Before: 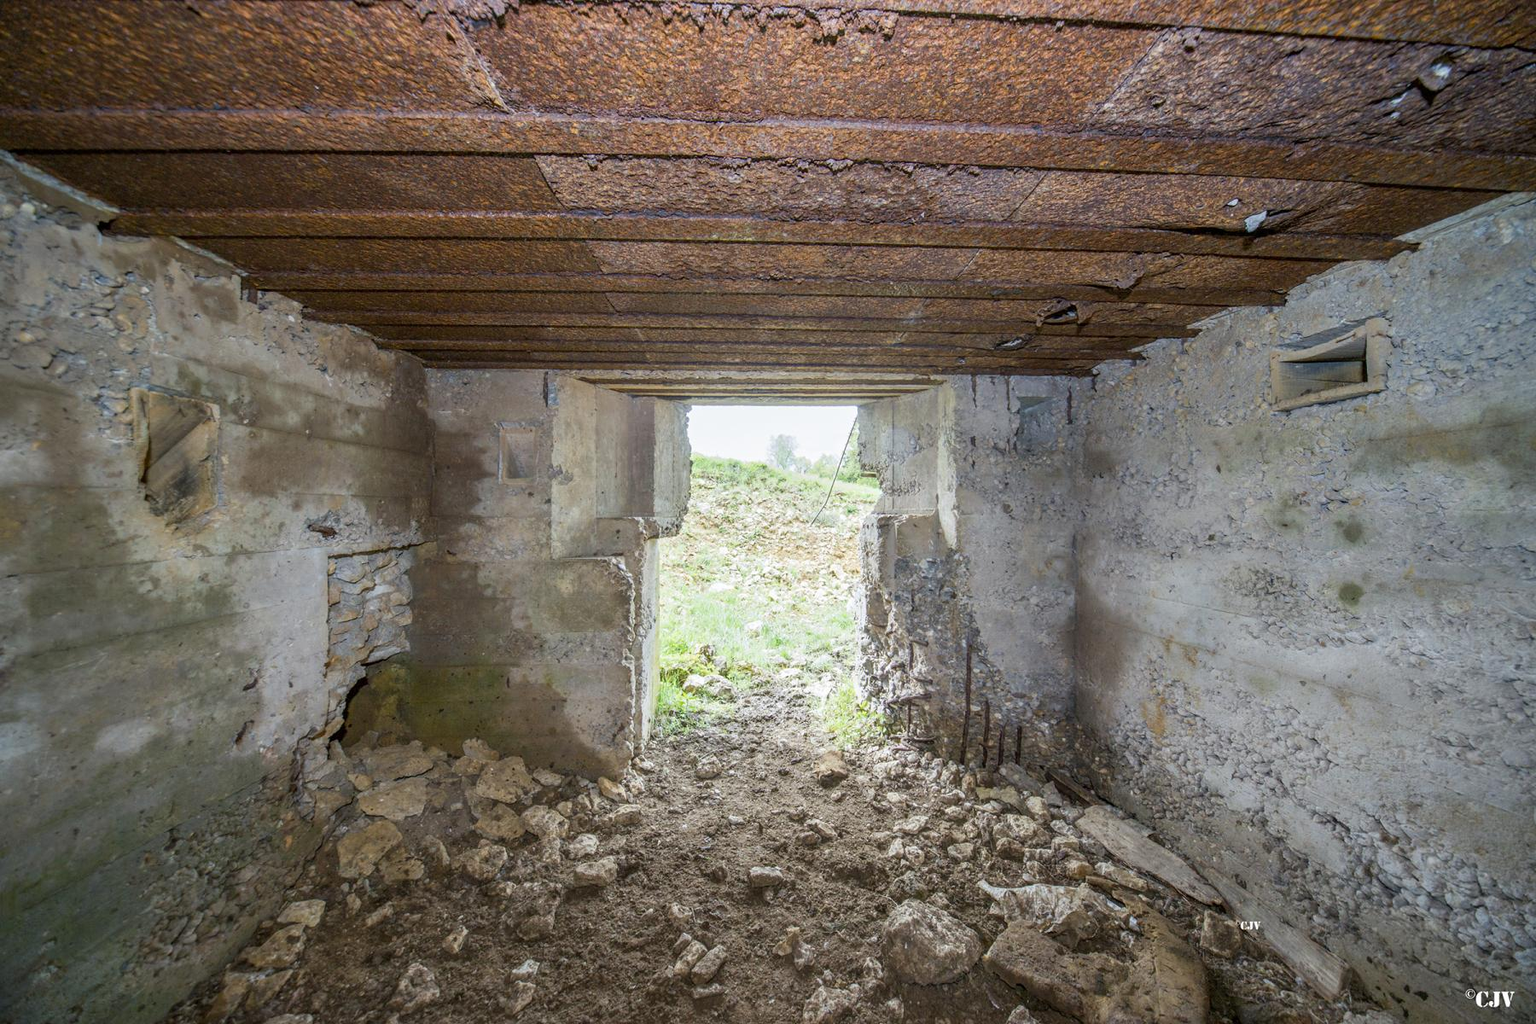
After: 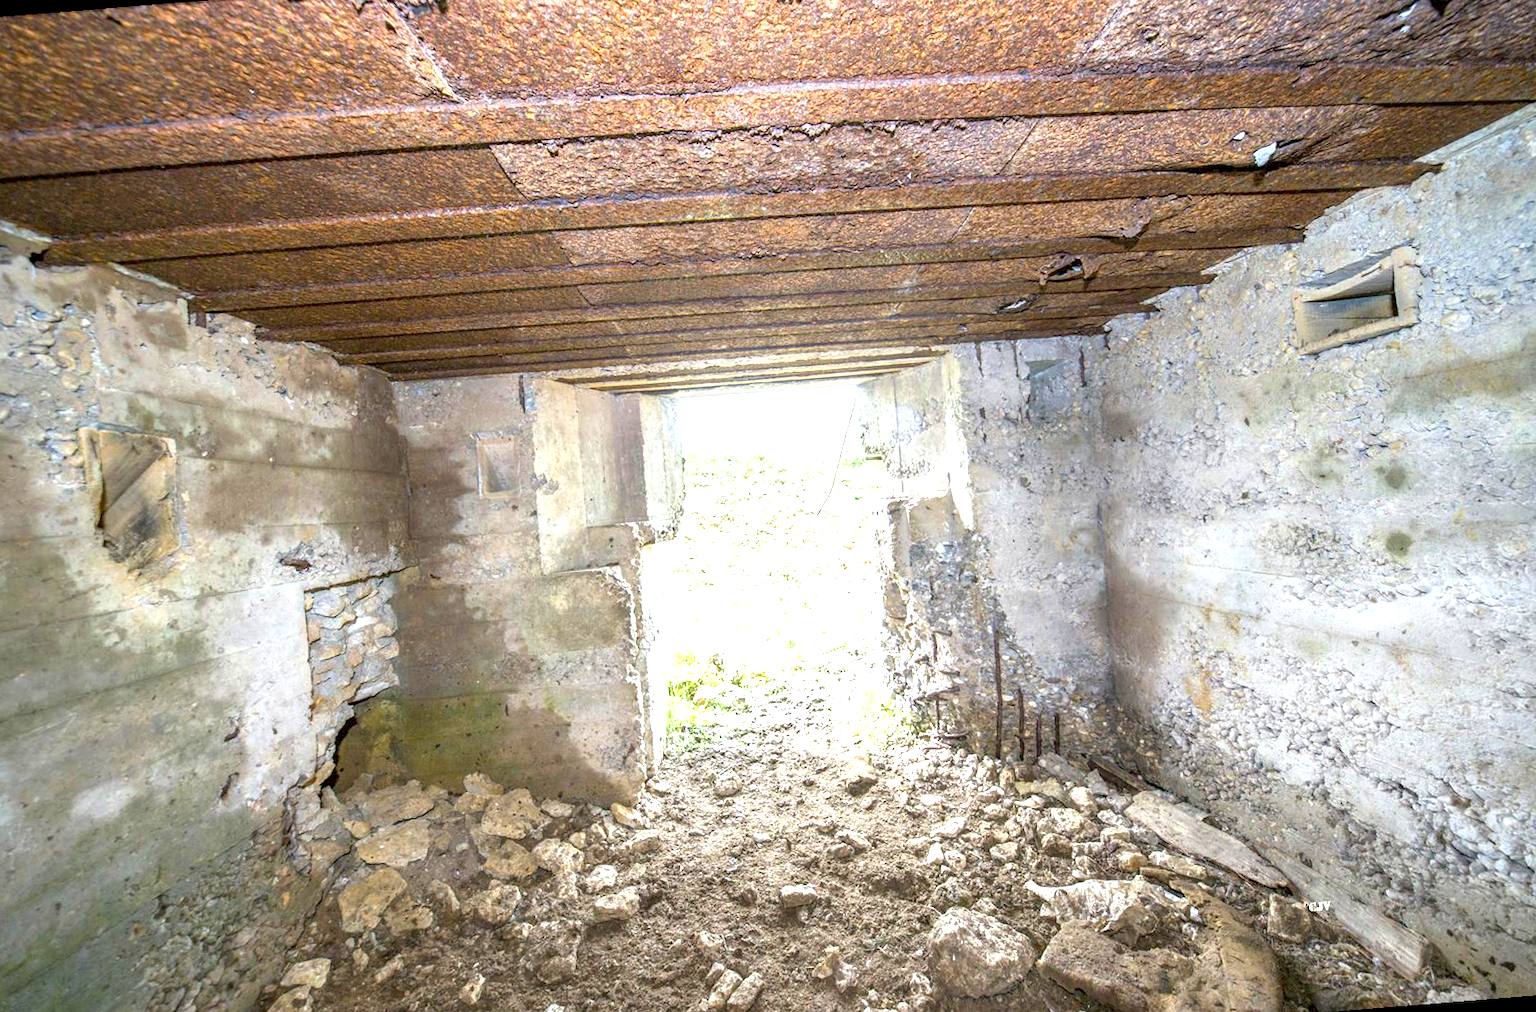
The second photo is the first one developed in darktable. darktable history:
exposure: black level correction 0.001, exposure 1.398 EV, compensate exposure bias true, compensate highlight preservation false
rotate and perspective: rotation -4.57°, crop left 0.054, crop right 0.944, crop top 0.087, crop bottom 0.914
